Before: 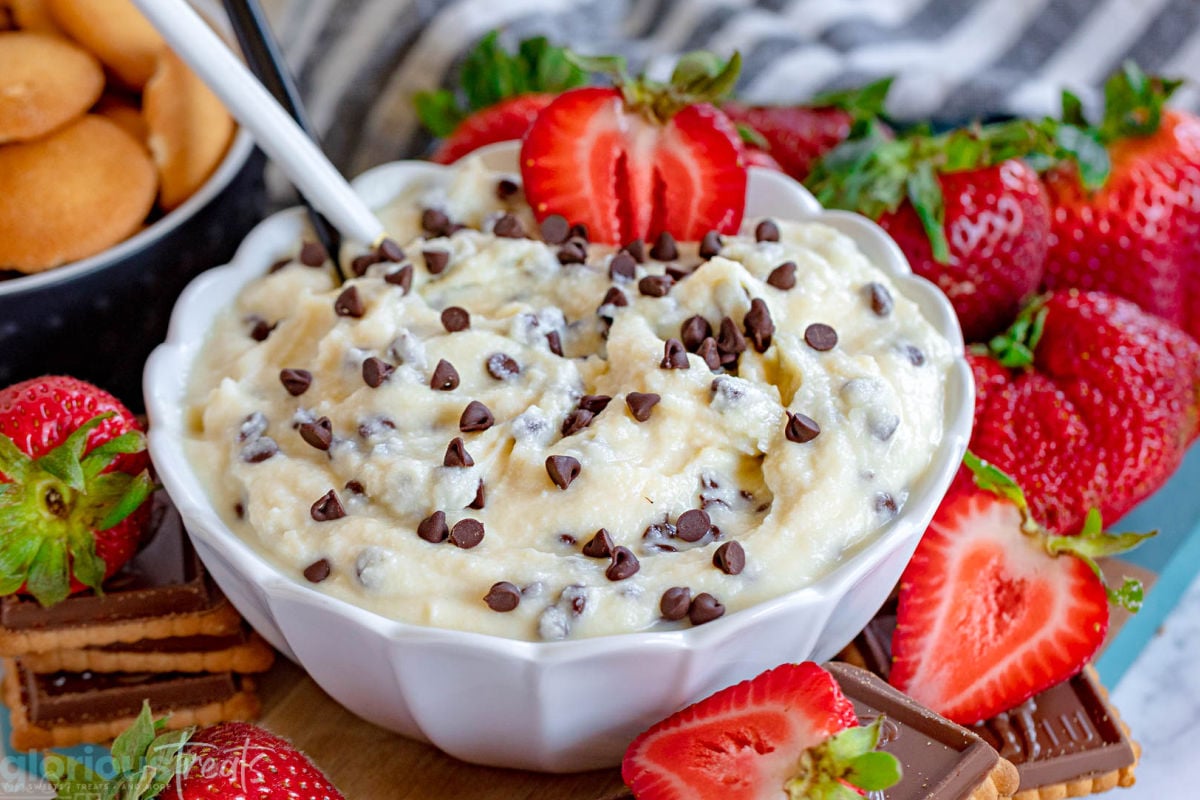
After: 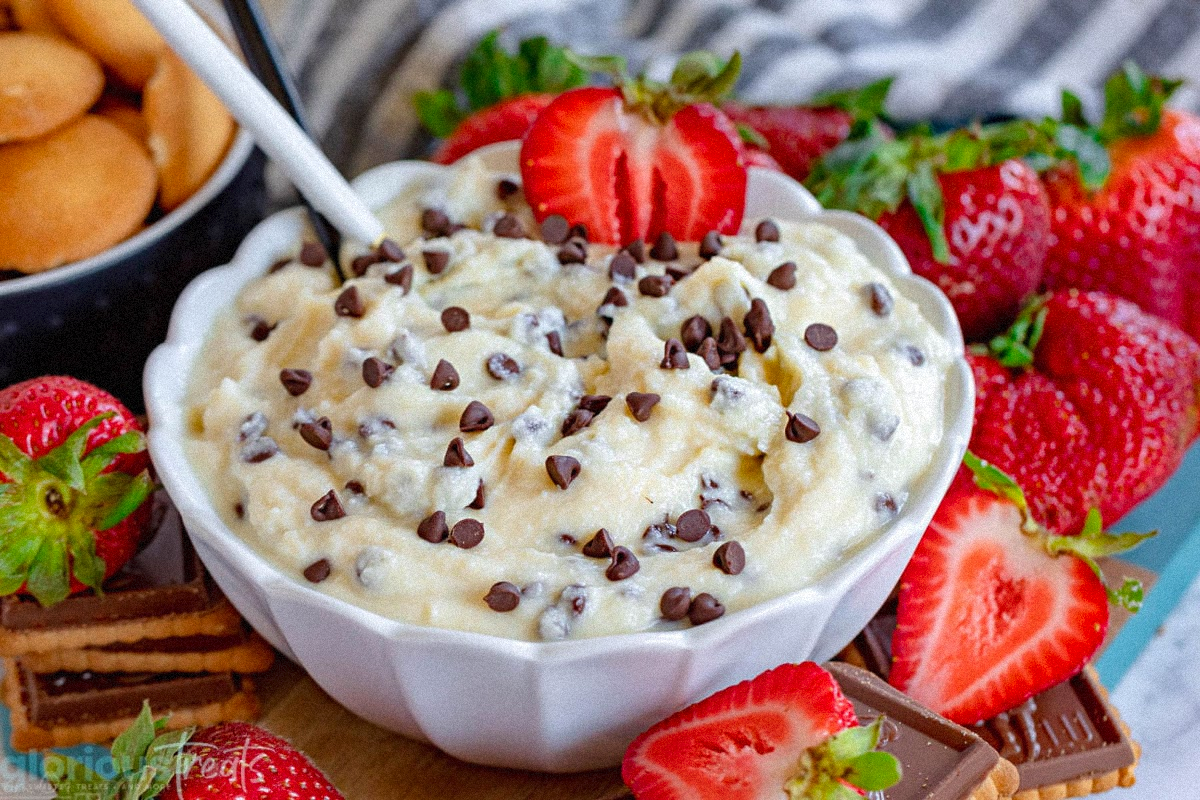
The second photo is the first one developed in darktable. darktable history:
contrast brightness saturation: contrast -0.02, brightness -0.01, saturation 0.03
grain: mid-tones bias 0%
